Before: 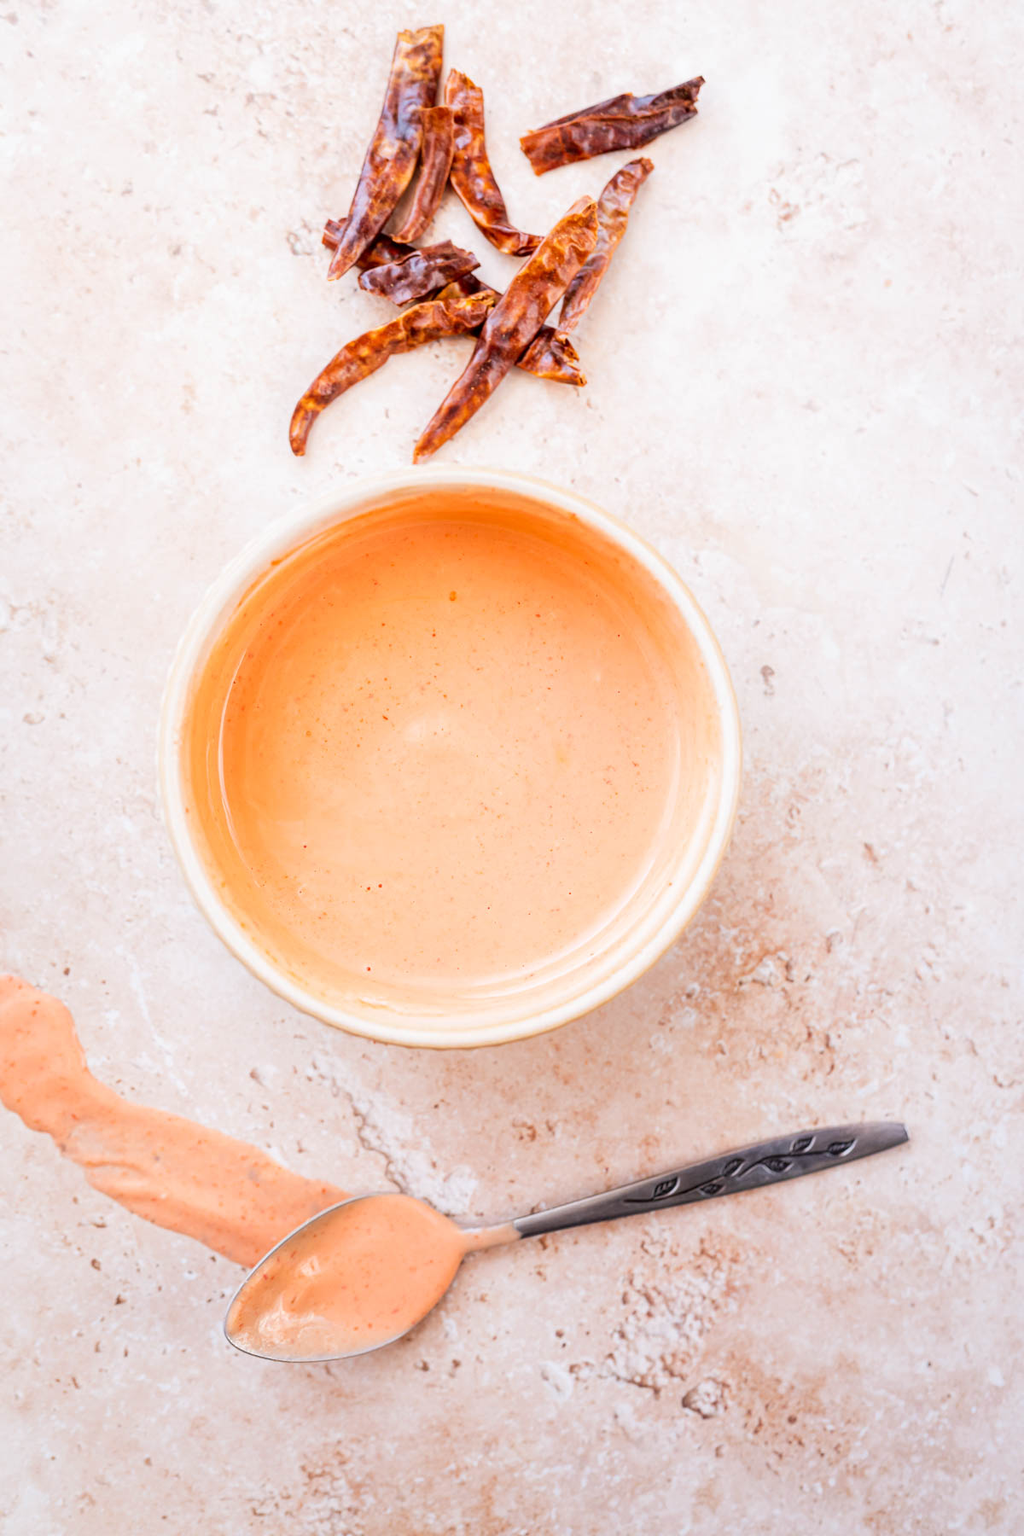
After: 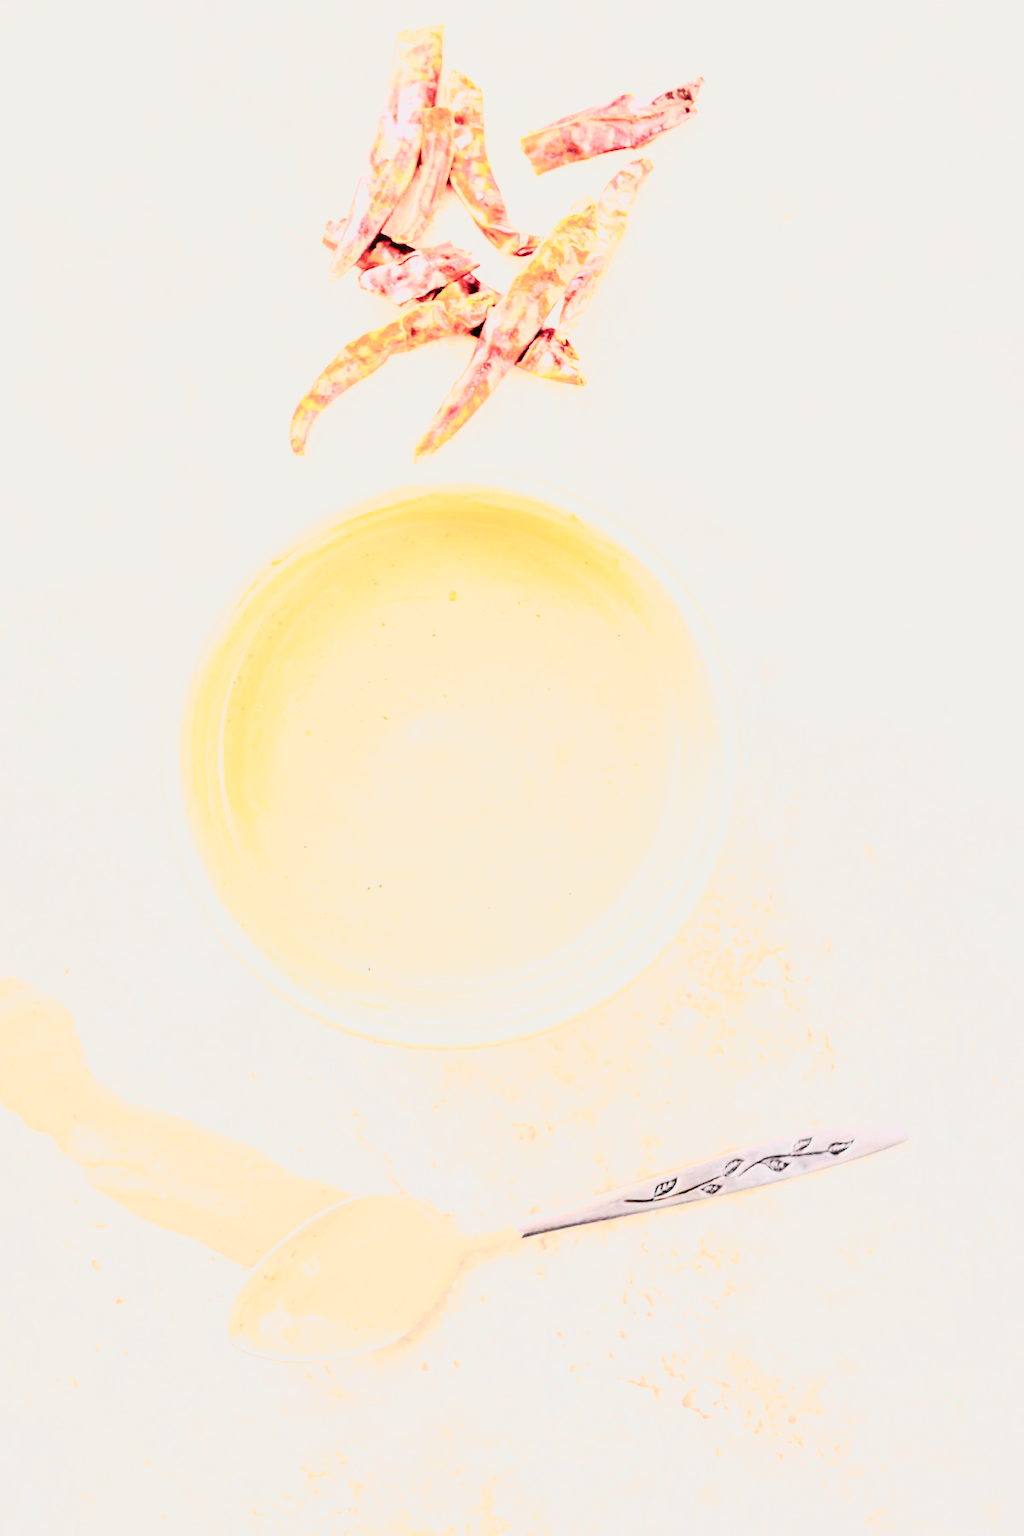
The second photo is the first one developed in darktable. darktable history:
exposure: exposure 0.657 EV, compensate highlight preservation false
base curve: curves: ch0 [(0, 0) (0.028, 0.03) (0.121, 0.232) (0.46, 0.748) (0.859, 0.968) (1, 1)], preserve colors none
contrast brightness saturation: contrast 0.57, brightness 0.57, saturation -0.34
tone curve: curves: ch0 [(0, 0.006) (0.184, 0.117) (0.405, 0.46) (0.456, 0.528) (0.634, 0.728) (0.877, 0.89) (0.984, 0.935)]; ch1 [(0, 0) (0.443, 0.43) (0.492, 0.489) (0.566, 0.579) (0.595, 0.625) (0.608, 0.667) (0.65, 0.729) (1, 1)]; ch2 [(0, 0) (0.33, 0.301) (0.421, 0.443) (0.447, 0.489) (0.495, 0.505) (0.537, 0.583) (0.586, 0.591) (0.663, 0.686) (1, 1)], color space Lab, independent channels, preserve colors none
tone equalizer: -7 EV 0.15 EV, -6 EV 0.6 EV, -5 EV 1.15 EV, -4 EV 1.33 EV, -3 EV 1.15 EV, -2 EV 0.6 EV, -1 EV 0.15 EV, mask exposure compensation -0.5 EV
